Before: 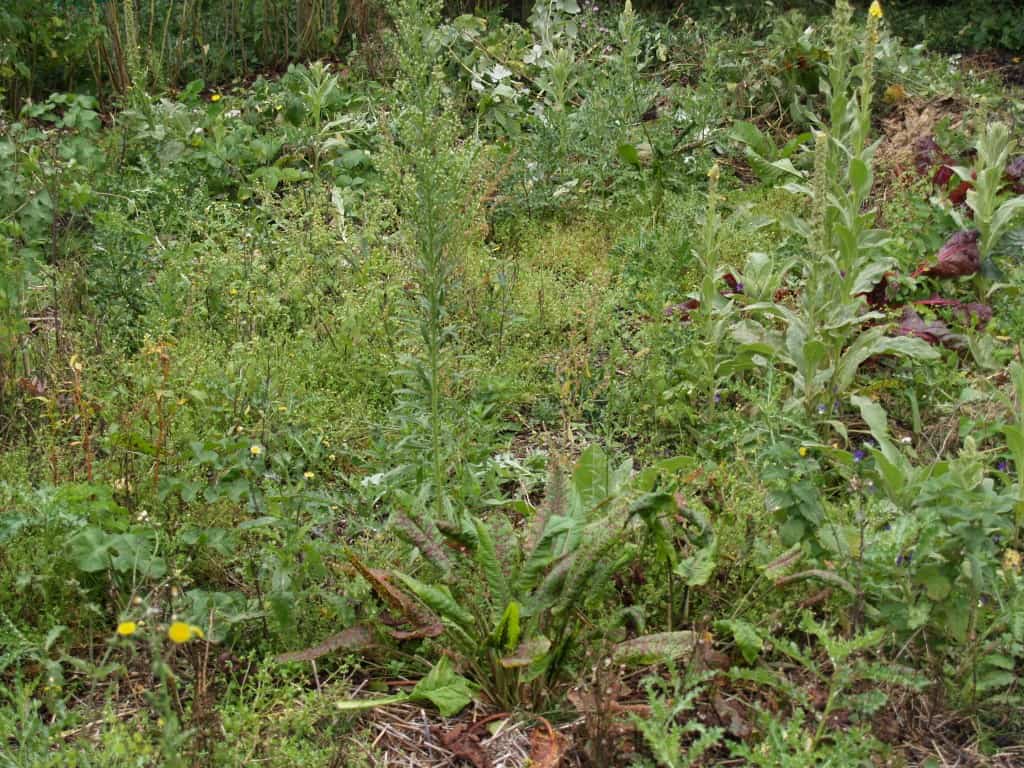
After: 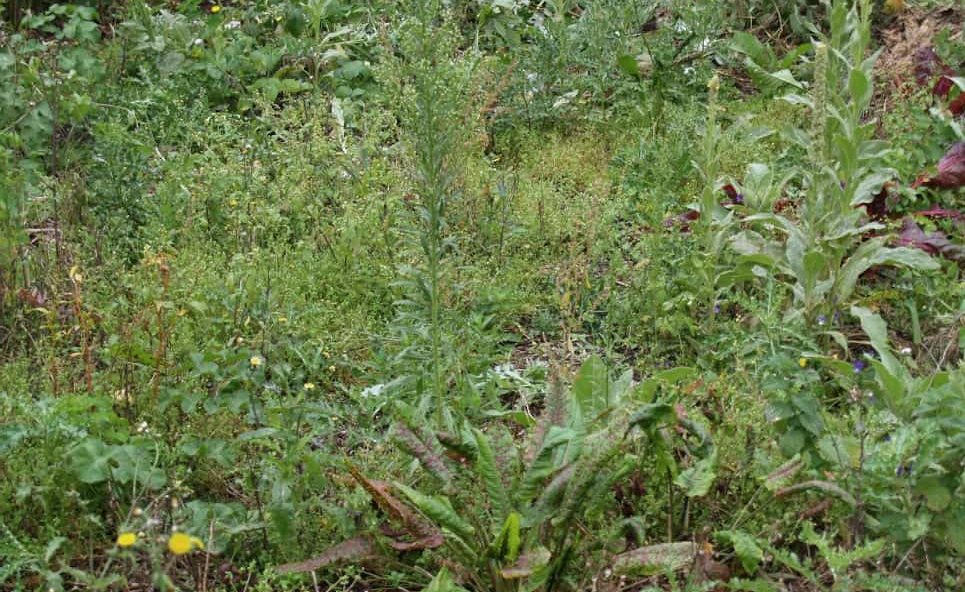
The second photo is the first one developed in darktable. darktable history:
color calibration: illuminant as shot in camera, x 0.358, y 0.373, temperature 4628.91 K
crop and rotate: angle 0.03°, top 11.643%, right 5.651%, bottom 11.189%
